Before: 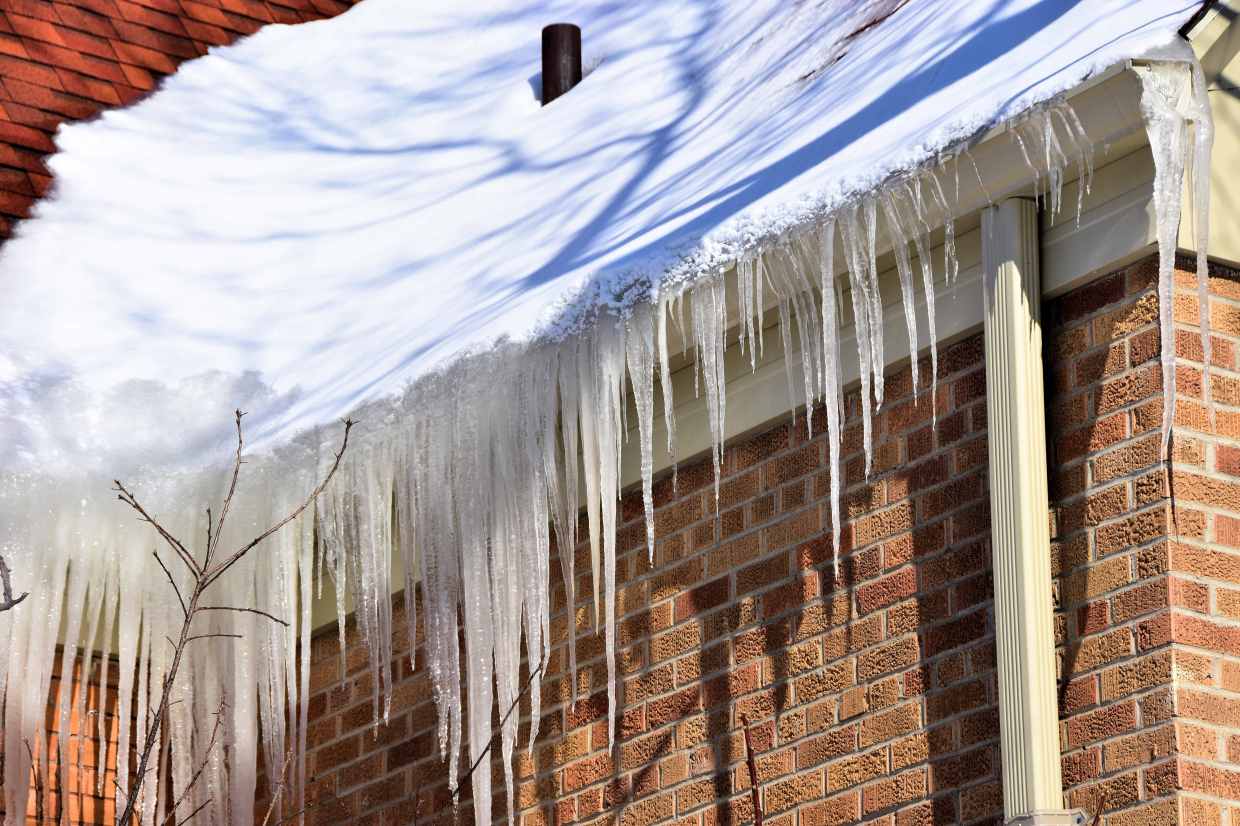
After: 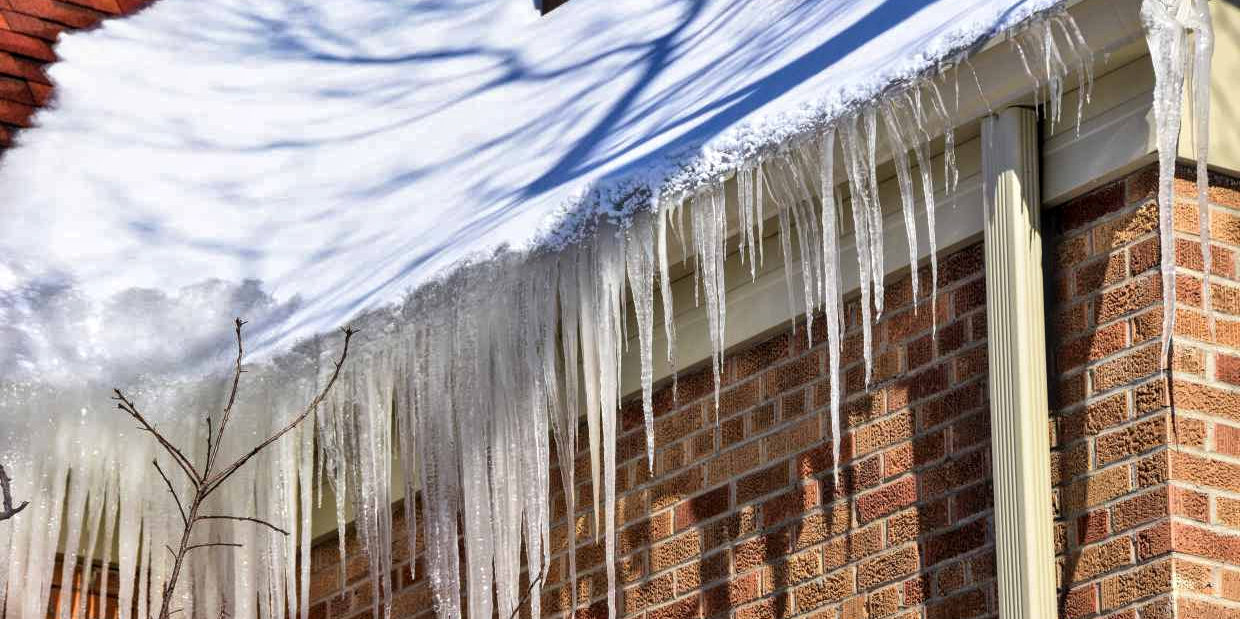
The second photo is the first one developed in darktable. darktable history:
base curve: exposure shift 0, preserve colors none
crop: top 11.038%, bottom 13.962%
local contrast: on, module defaults
shadows and highlights: soften with gaussian
